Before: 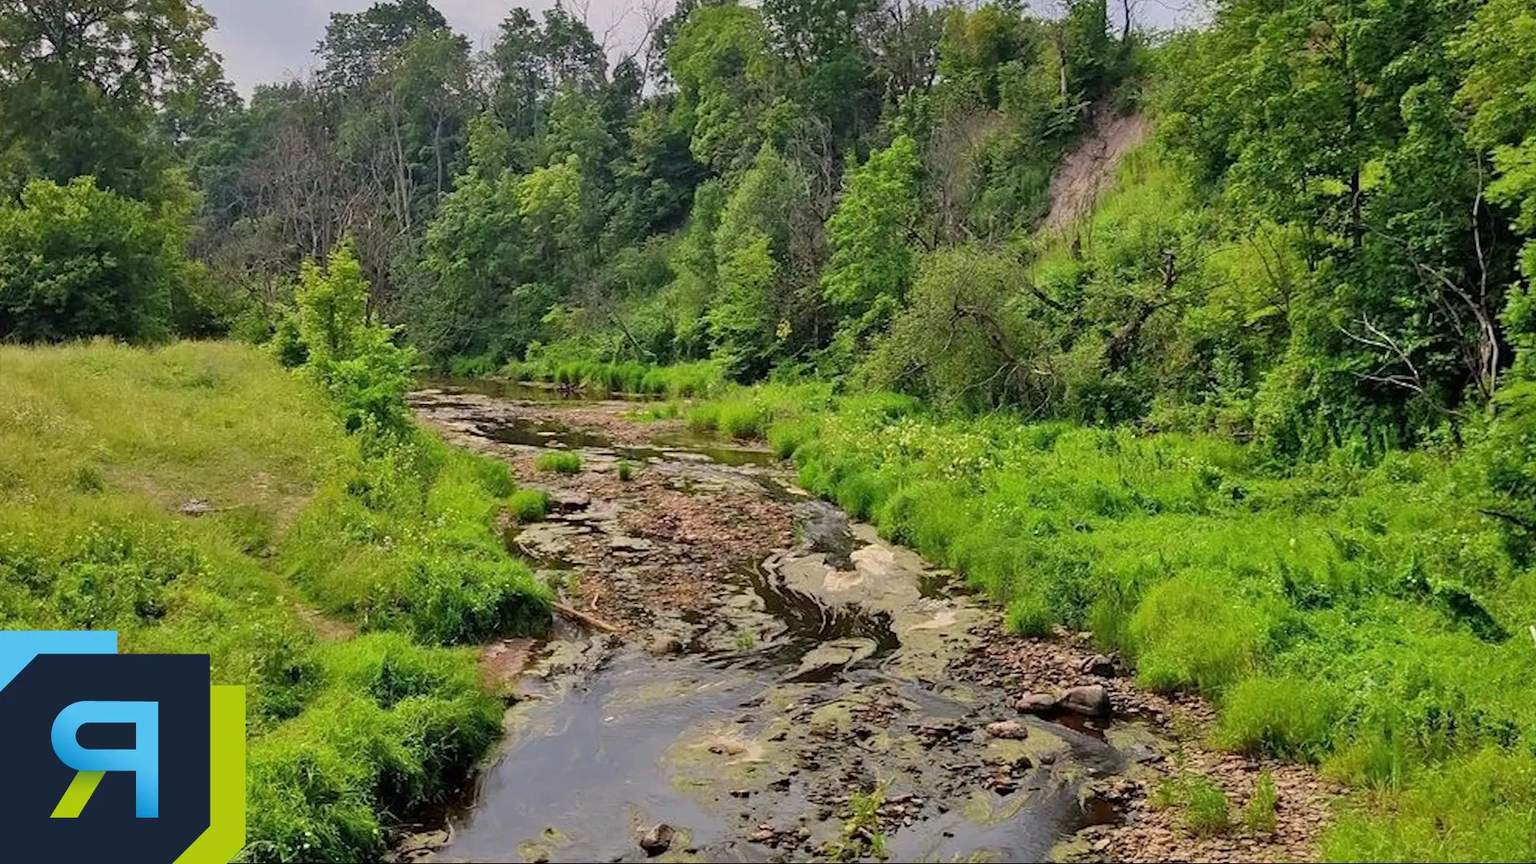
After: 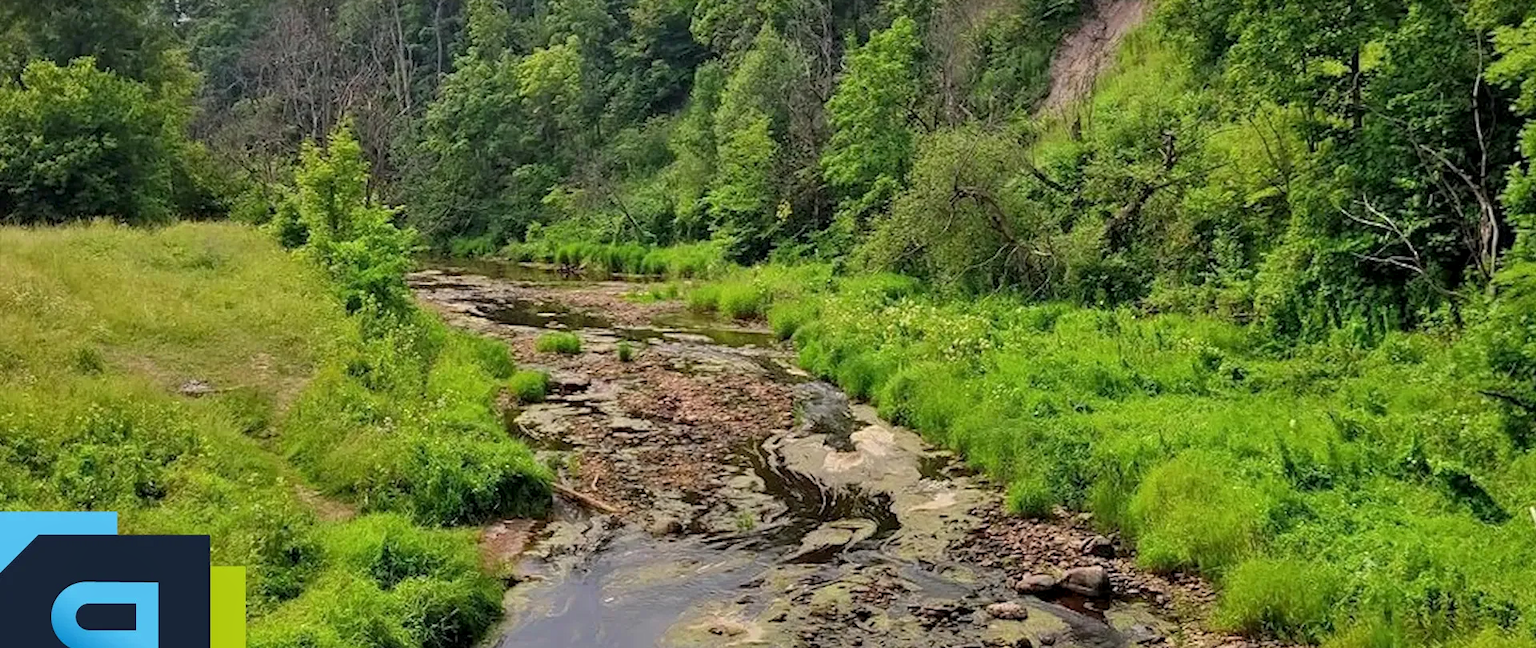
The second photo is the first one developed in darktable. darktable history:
local contrast: highlights 100%, shadows 100%, detail 120%, midtone range 0.2
crop: top 13.819%, bottom 11.169%
